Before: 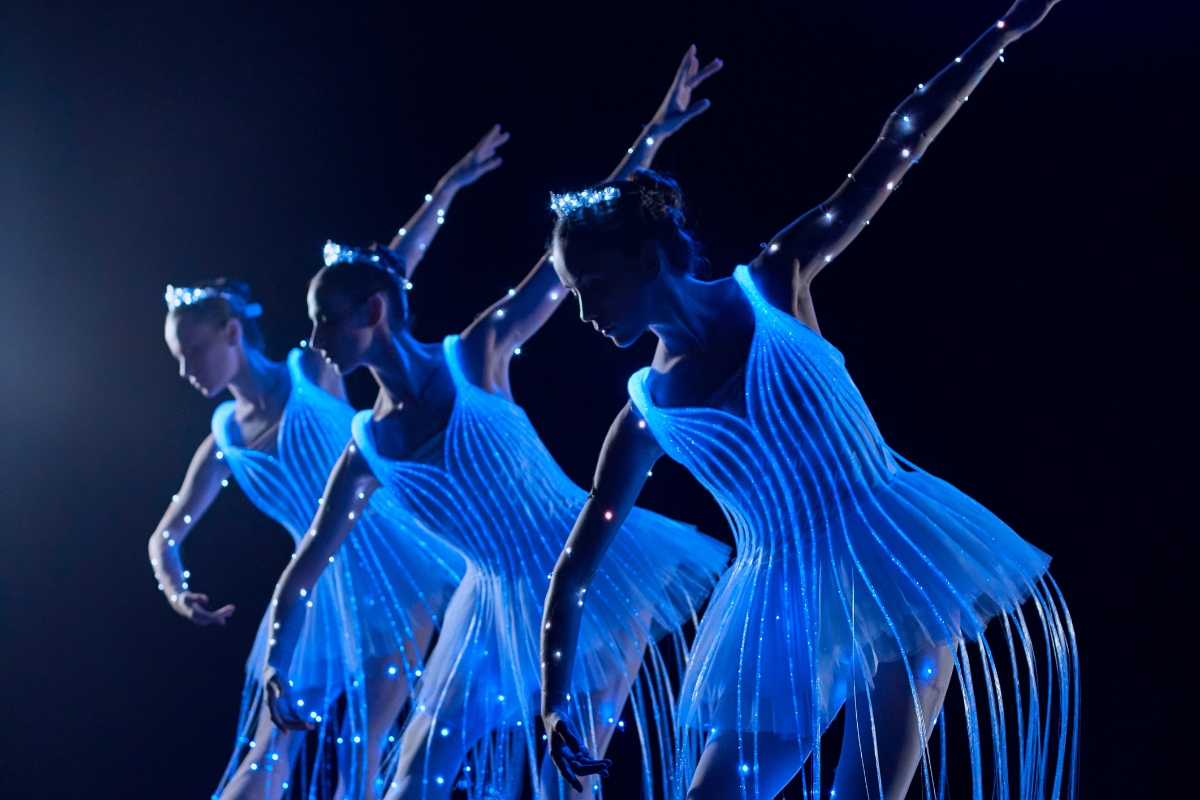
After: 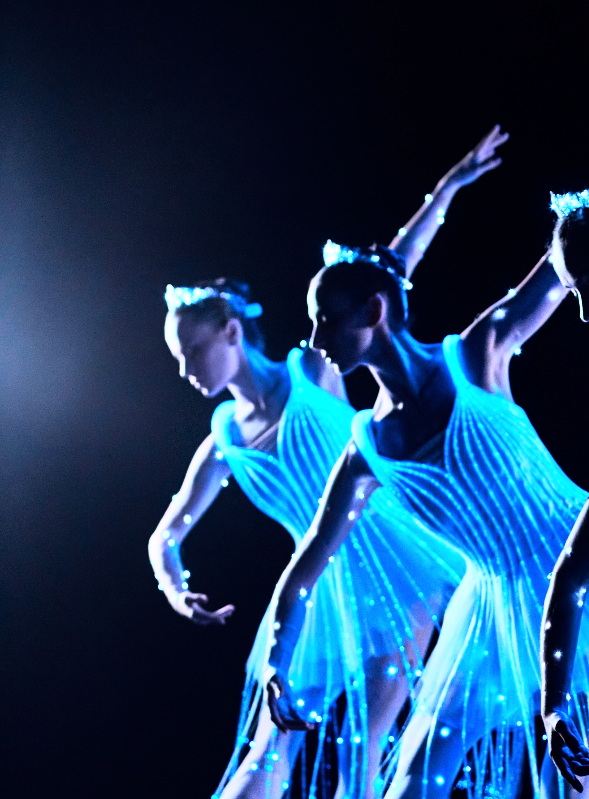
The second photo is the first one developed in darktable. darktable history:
exposure: black level correction 0, exposure 0.5 EV, compensate exposure bias true, compensate highlight preservation false
rgb curve: curves: ch0 [(0, 0) (0.21, 0.15) (0.24, 0.21) (0.5, 0.75) (0.75, 0.96) (0.89, 0.99) (1, 1)]; ch1 [(0, 0.02) (0.21, 0.13) (0.25, 0.2) (0.5, 0.67) (0.75, 0.9) (0.89, 0.97) (1, 1)]; ch2 [(0, 0.02) (0.21, 0.13) (0.25, 0.2) (0.5, 0.67) (0.75, 0.9) (0.89, 0.97) (1, 1)], compensate middle gray true
crop and rotate: left 0%, top 0%, right 50.845%
